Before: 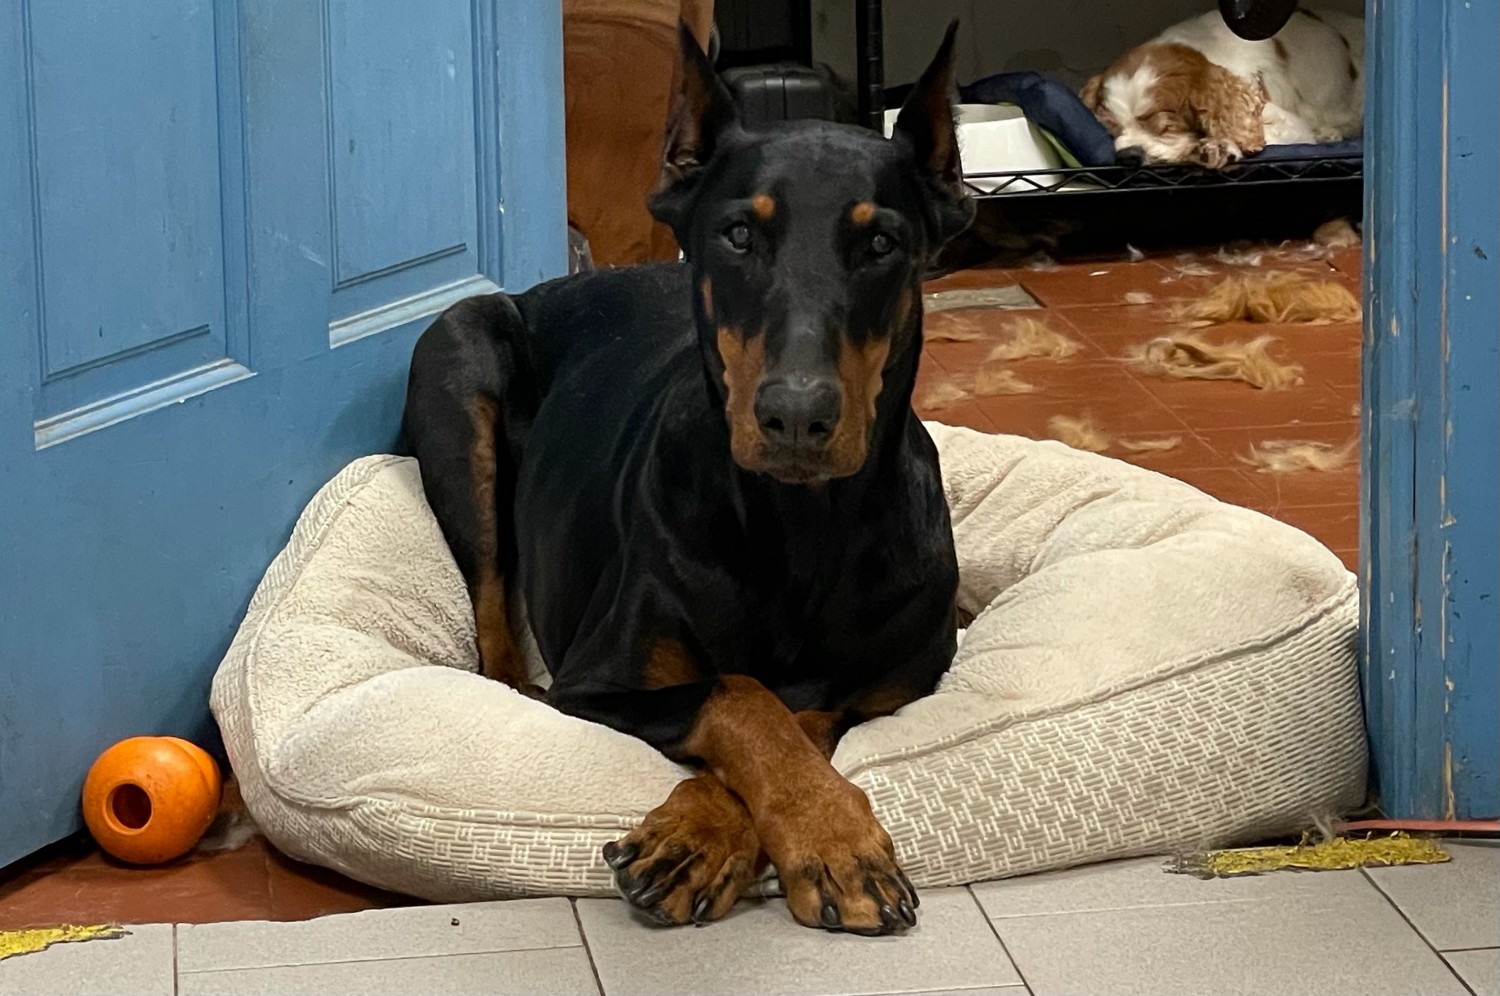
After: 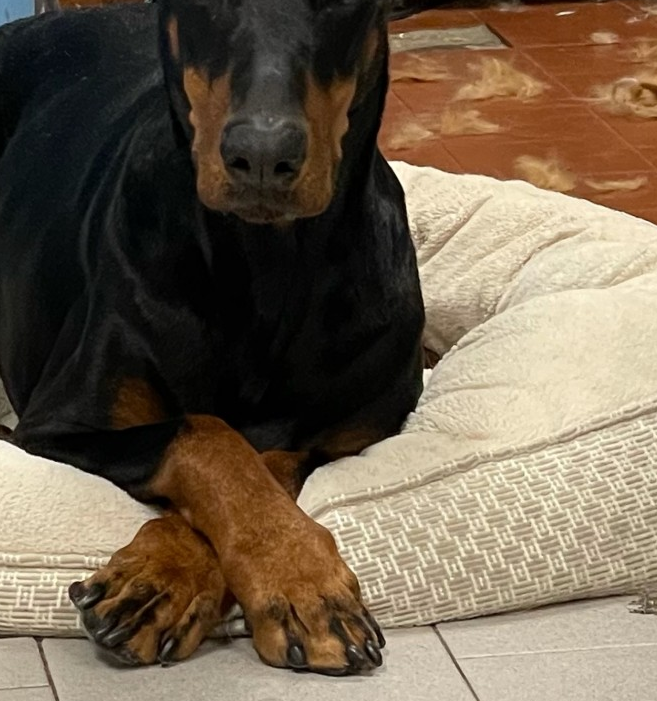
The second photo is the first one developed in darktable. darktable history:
crop: left 35.655%, top 26.17%, right 20.123%, bottom 3.398%
